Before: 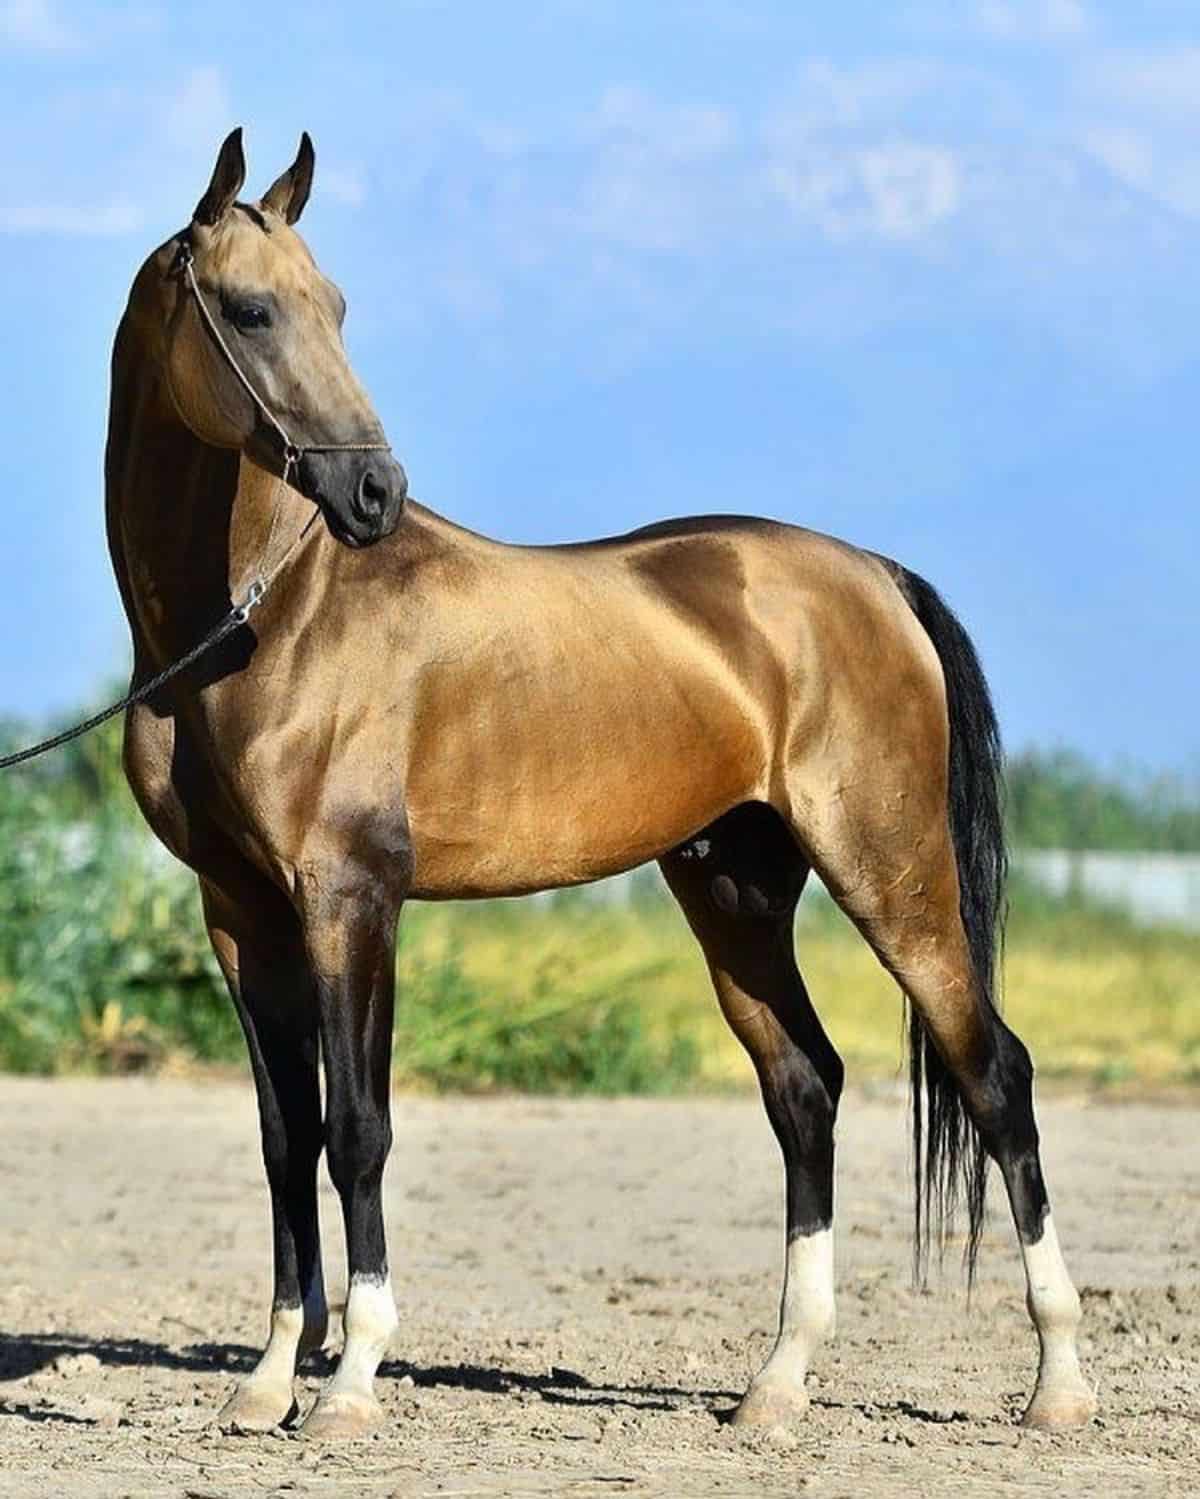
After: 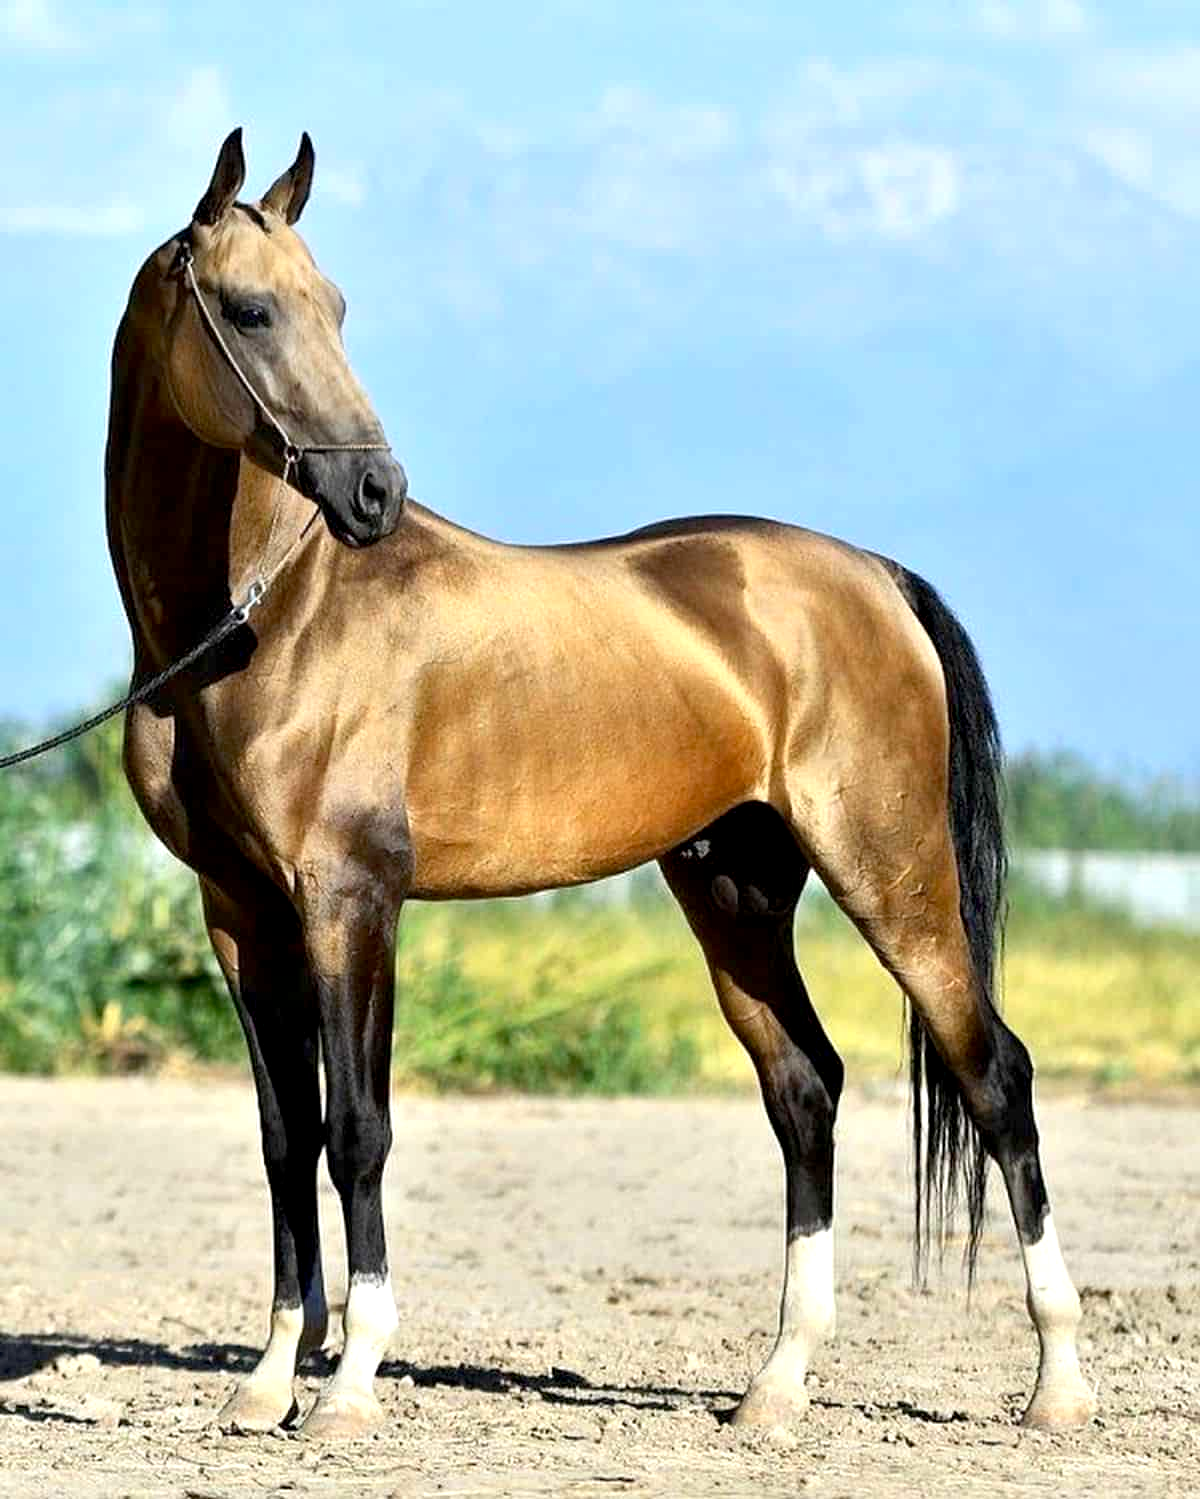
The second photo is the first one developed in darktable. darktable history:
exposure: black level correction 0.005, exposure 0.414 EV, compensate highlight preservation false
